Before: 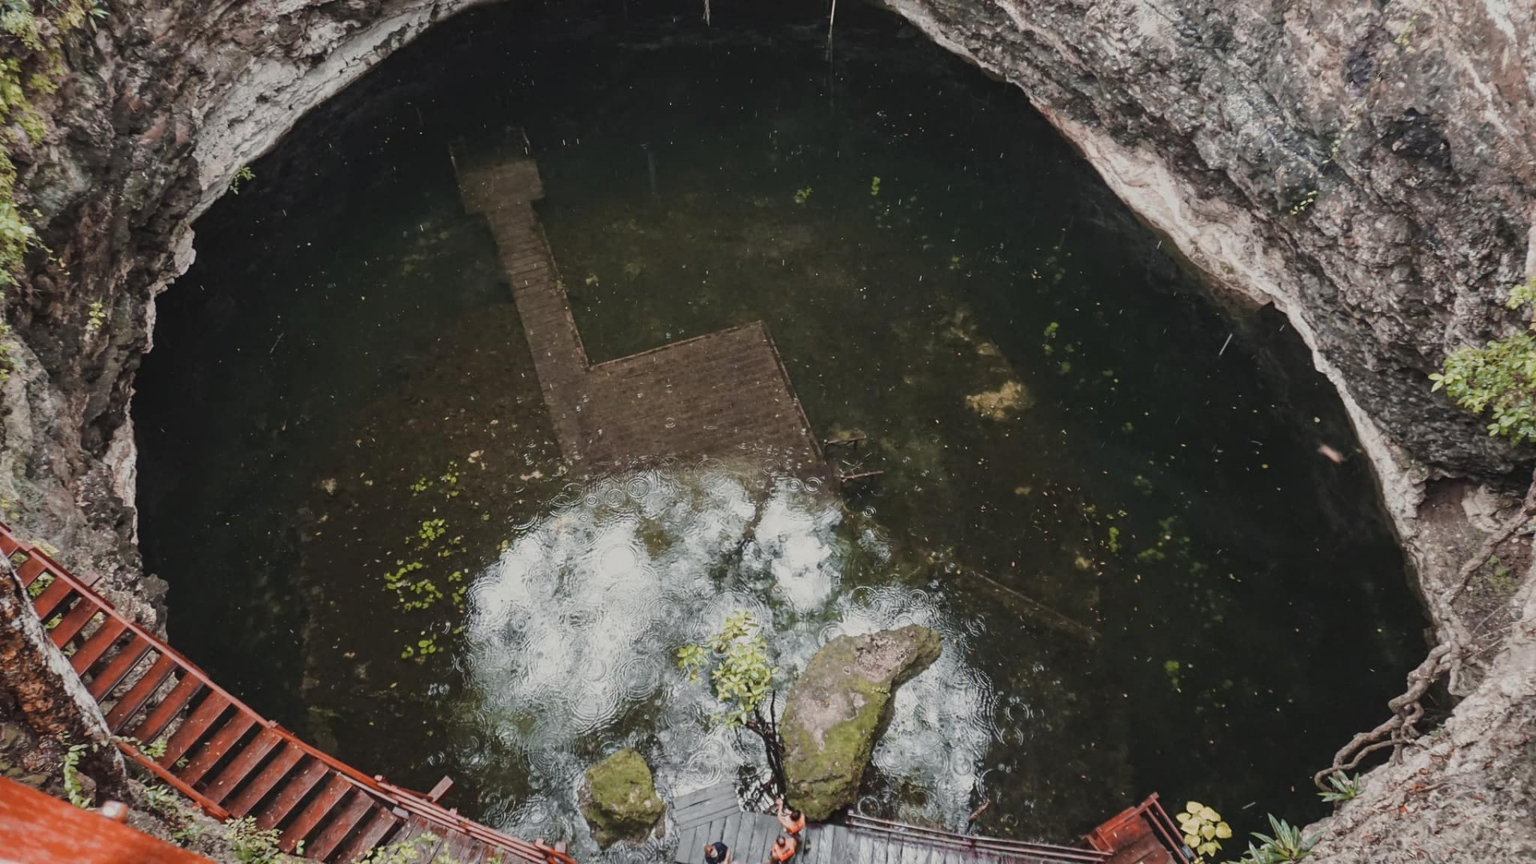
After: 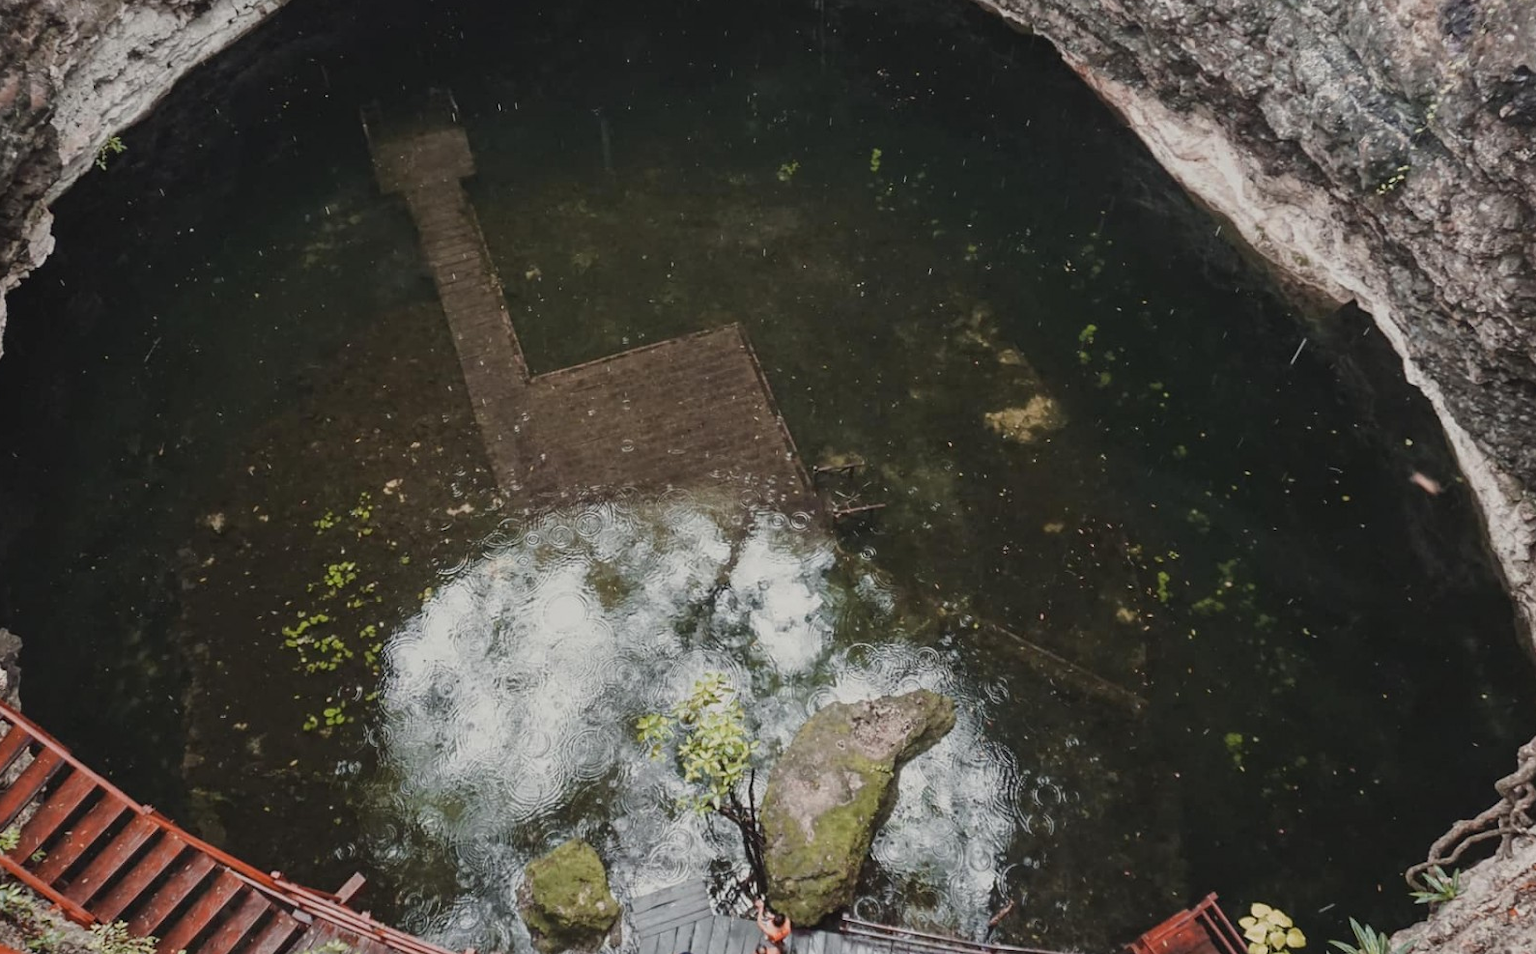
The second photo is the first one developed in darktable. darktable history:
crop: left 9.807%, top 6.259%, right 7.334%, bottom 2.177%
white balance: emerald 1
